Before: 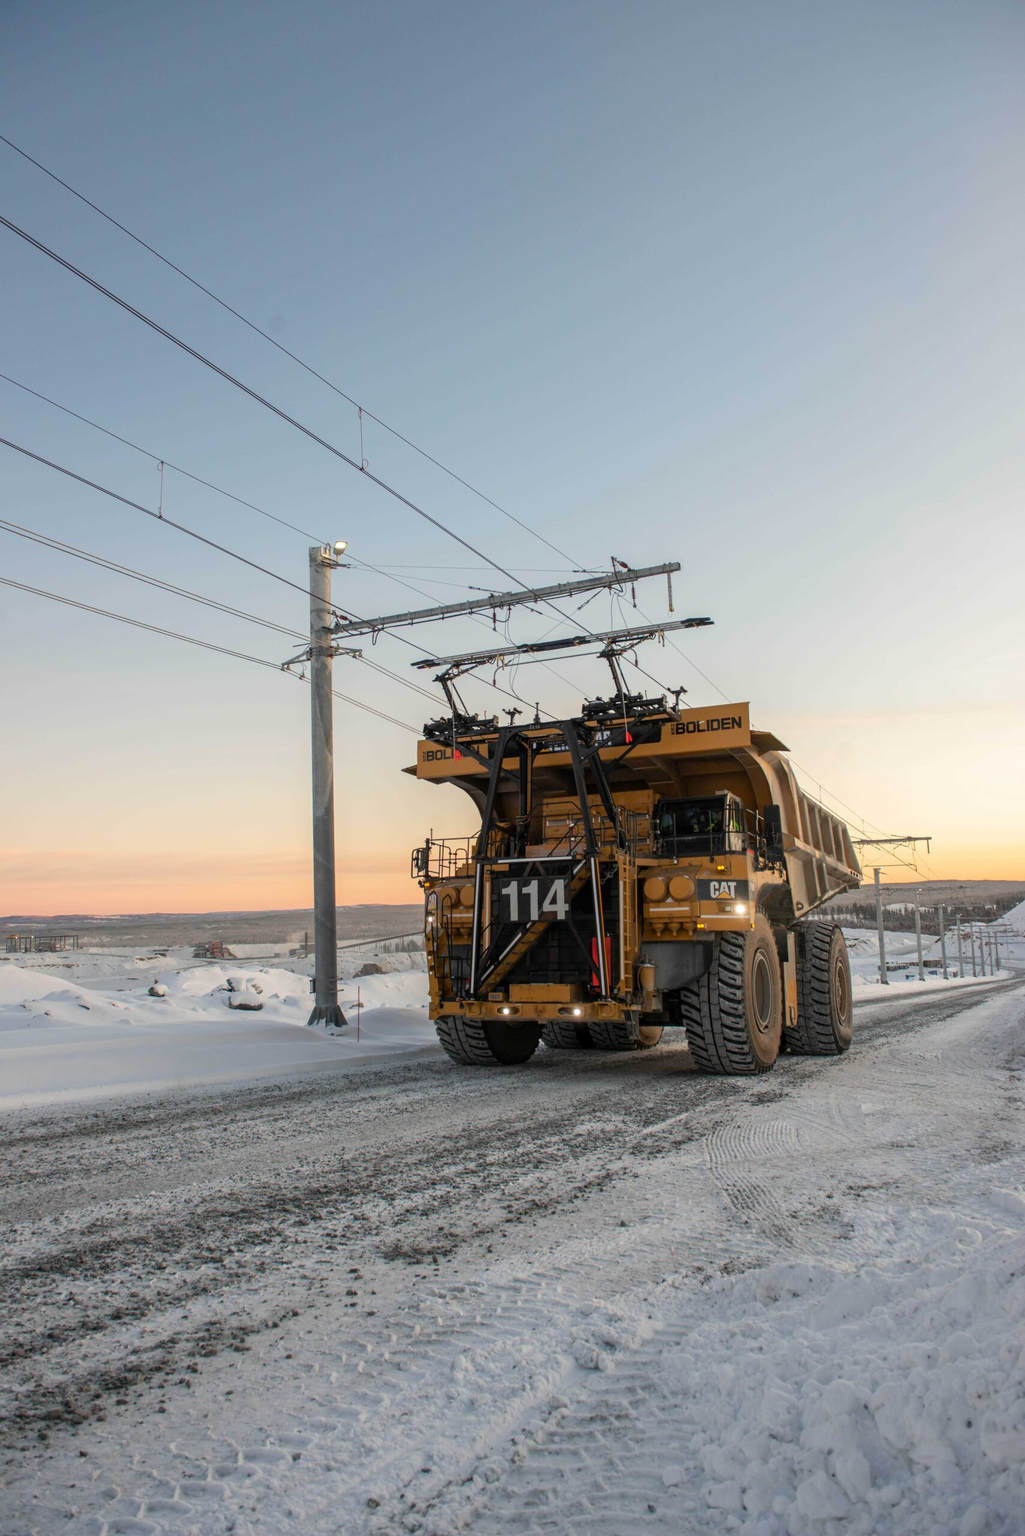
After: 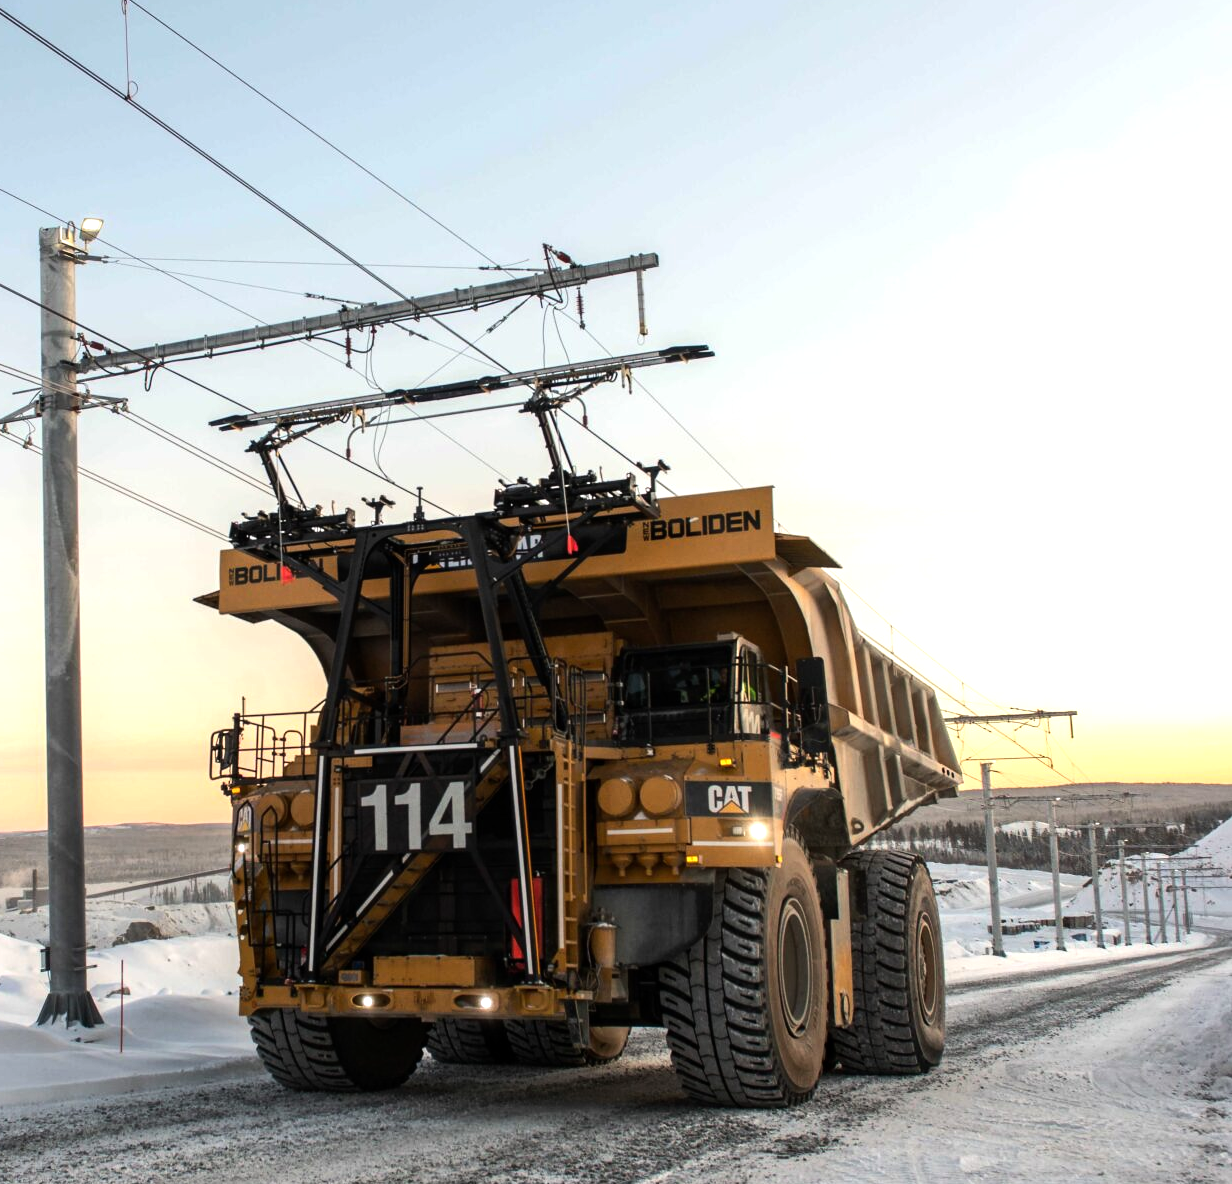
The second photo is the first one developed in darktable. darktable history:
tone equalizer: -8 EV -0.781 EV, -7 EV -0.729 EV, -6 EV -0.585 EV, -5 EV -0.373 EV, -3 EV 0.383 EV, -2 EV 0.6 EV, -1 EV 0.674 EV, +0 EV 0.731 EV, edges refinement/feathering 500, mask exposure compensation -1.57 EV, preserve details no
crop and rotate: left 27.894%, top 26.73%, bottom 27.017%
